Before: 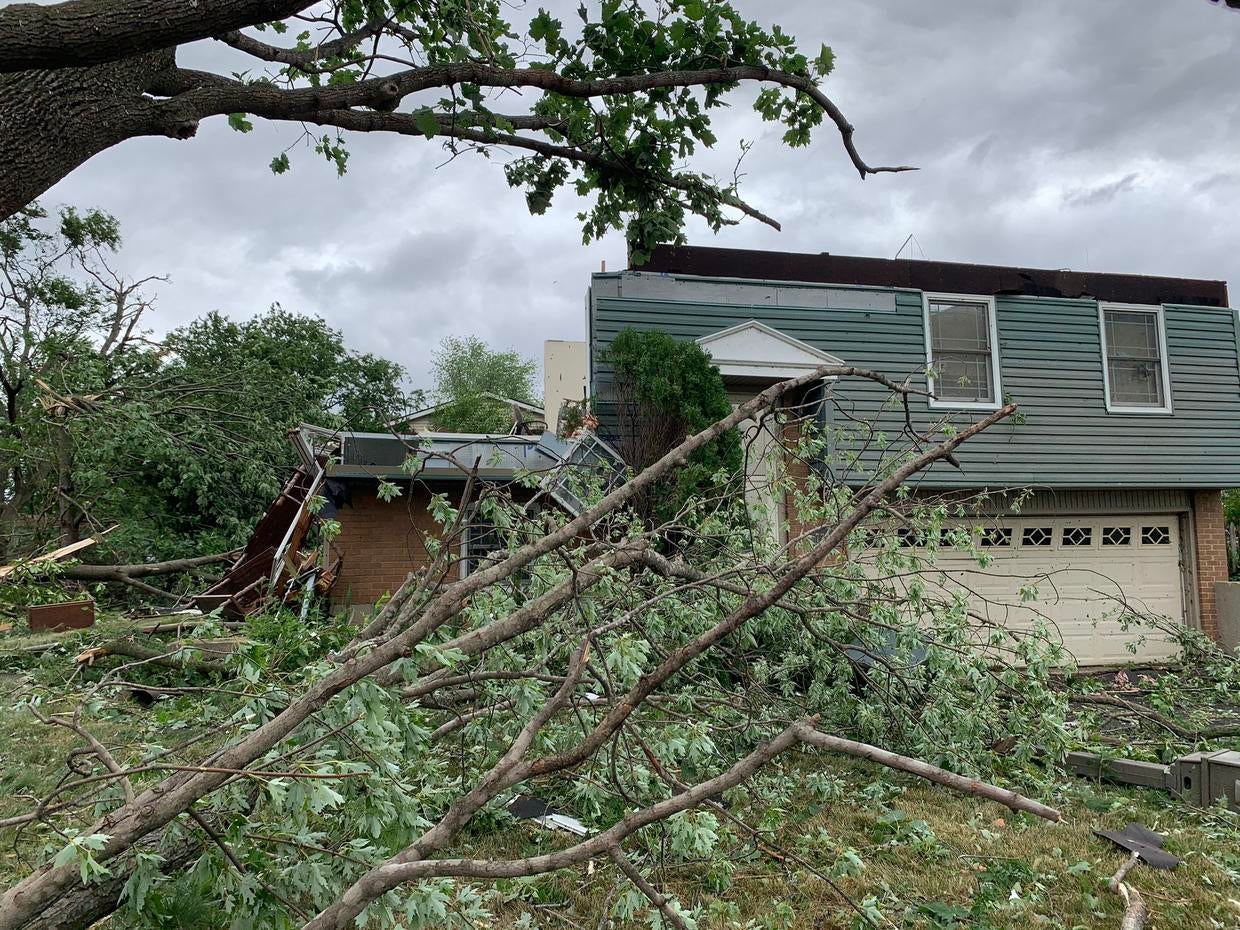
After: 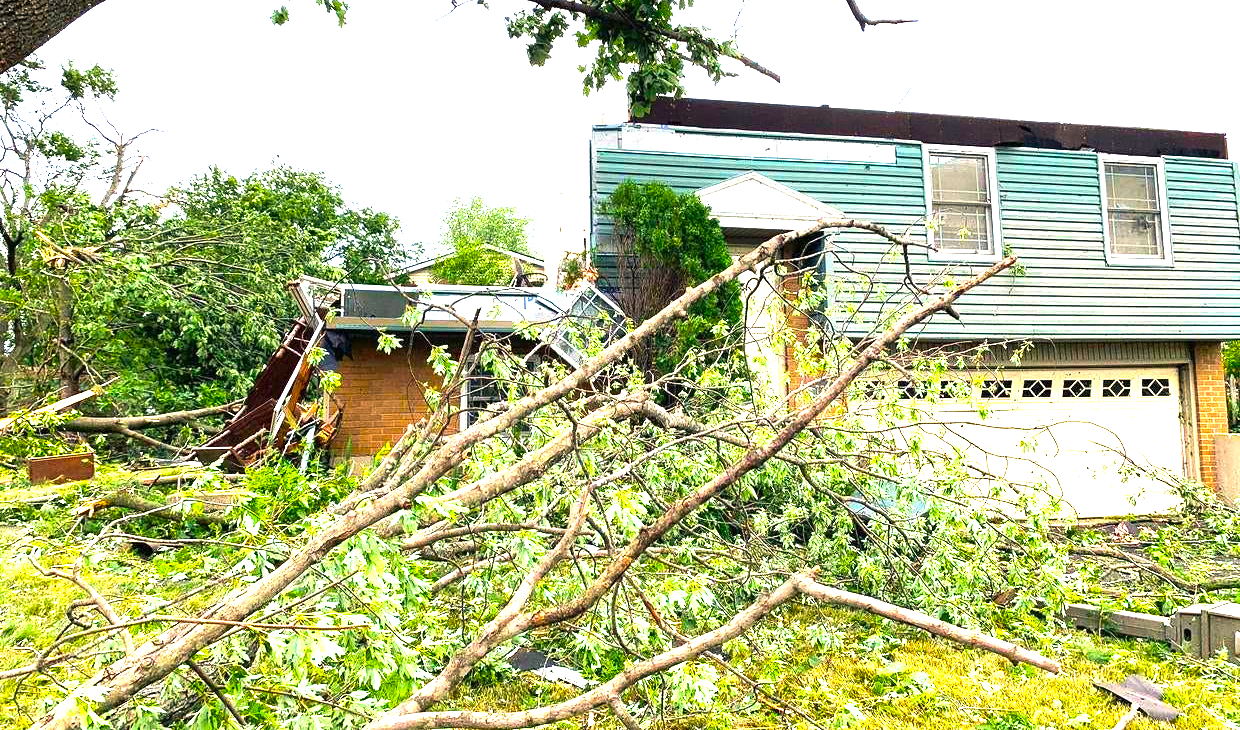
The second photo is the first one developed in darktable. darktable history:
crop and rotate: top 15.945%, bottom 5.478%
exposure: exposure 1.997 EV, compensate highlight preservation false
color balance rgb: shadows lift › chroma 0.824%, shadows lift › hue 110.63°, highlights gain › chroma 3.121%, highlights gain › hue 55.9°, linear chroma grading › shadows -39.628%, linear chroma grading › highlights 40.673%, linear chroma grading › global chroma 45.566%, linear chroma grading › mid-tones -29.805%, perceptual saturation grading › global saturation 9.016%, perceptual saturation grading › highlights -13.299%, perceptual saturation grading › mid-tones 14.649%, perceptual saturation grading › shadows 22.199%, perceptual brilliance grading › highlights 15.419%, perceptual brilliance grading › shadows -14.258%
tone equalizer: on, module defaults
